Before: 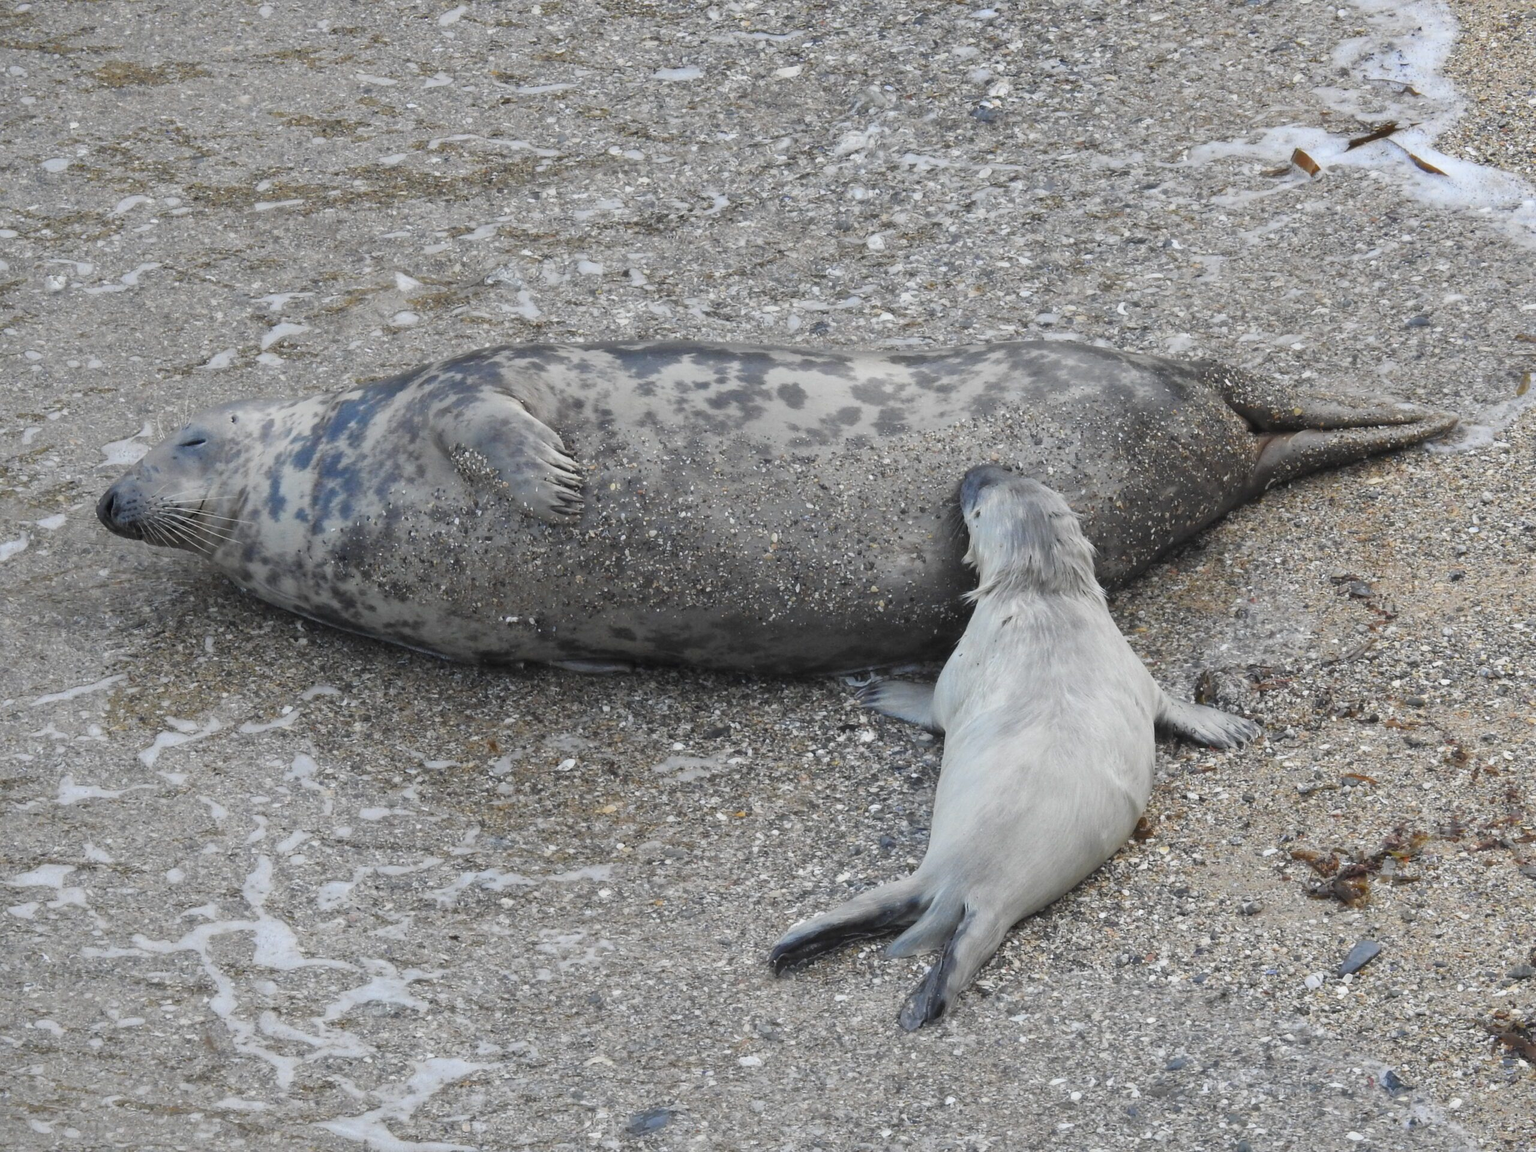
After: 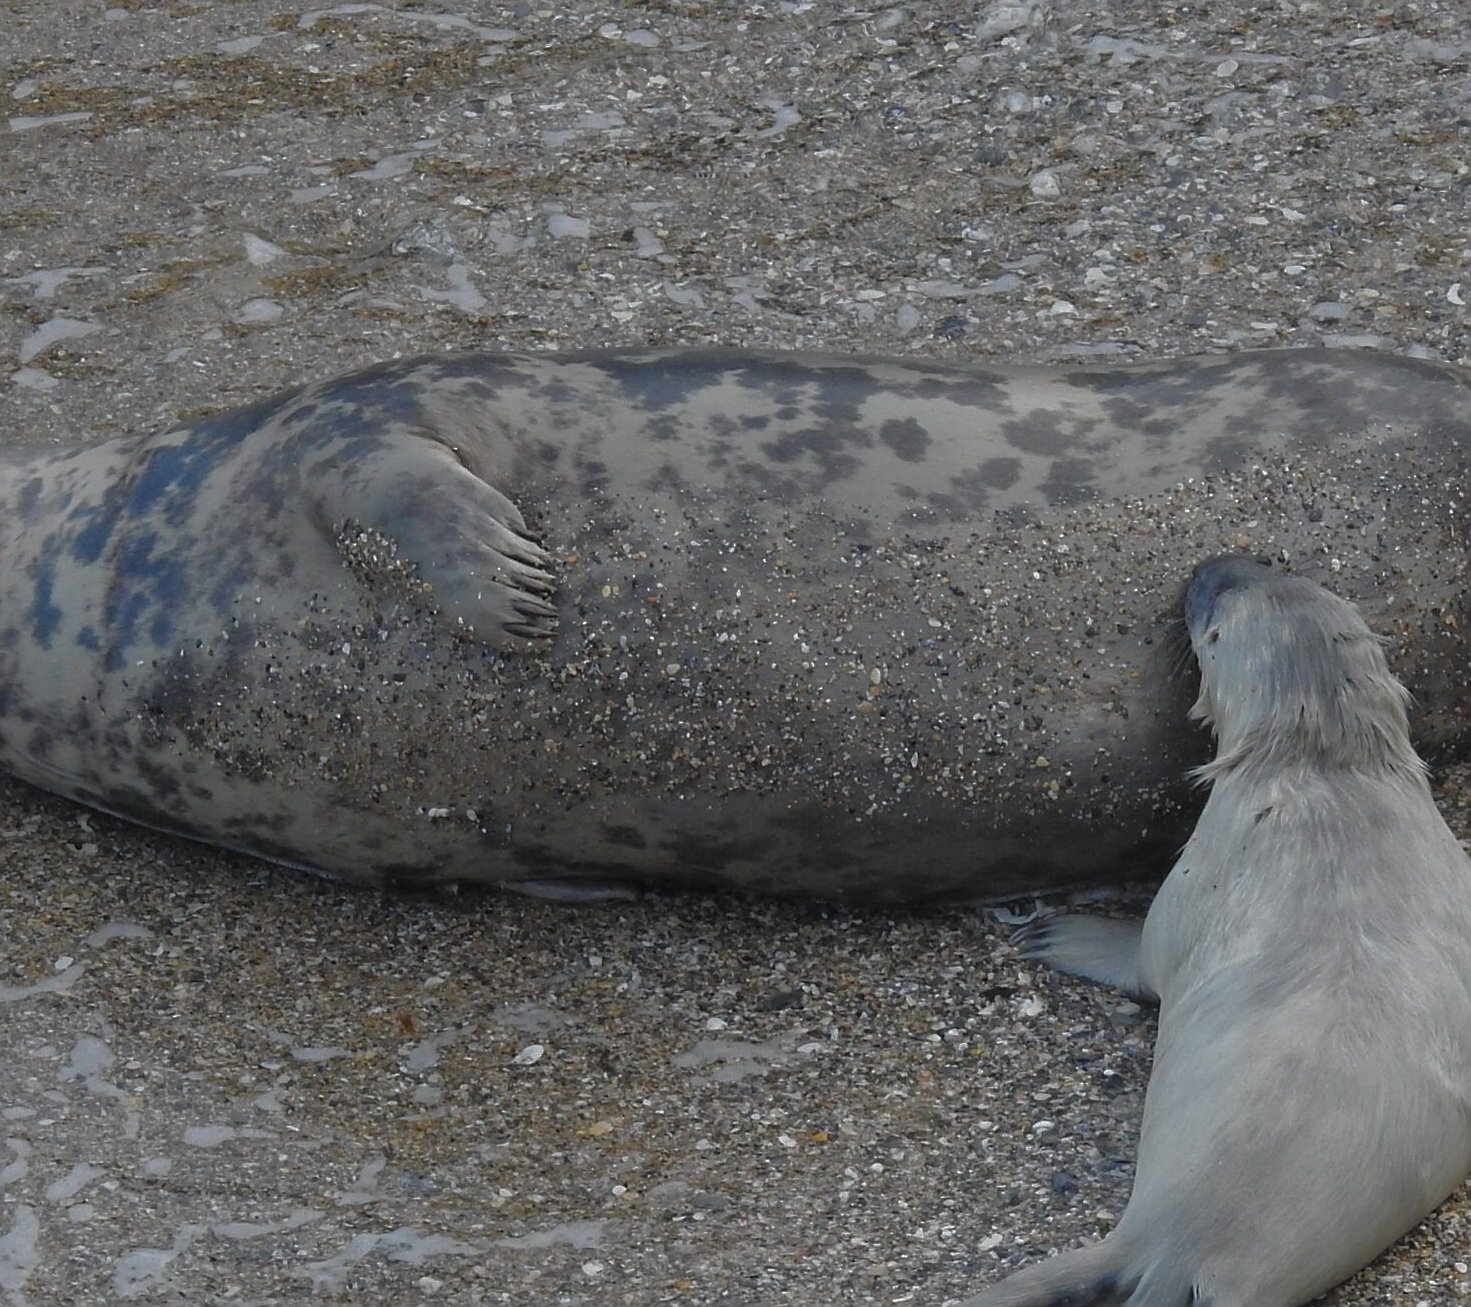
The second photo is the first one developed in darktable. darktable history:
base curve: curves: ch0 [(0, 0) (0.826, 0.587) (1, 1)]
crop: left 16.228%, top 11.472%, right 26.284%, bottom 20.428%
sharpen: on, module defaults
velvia: on, module defaults
